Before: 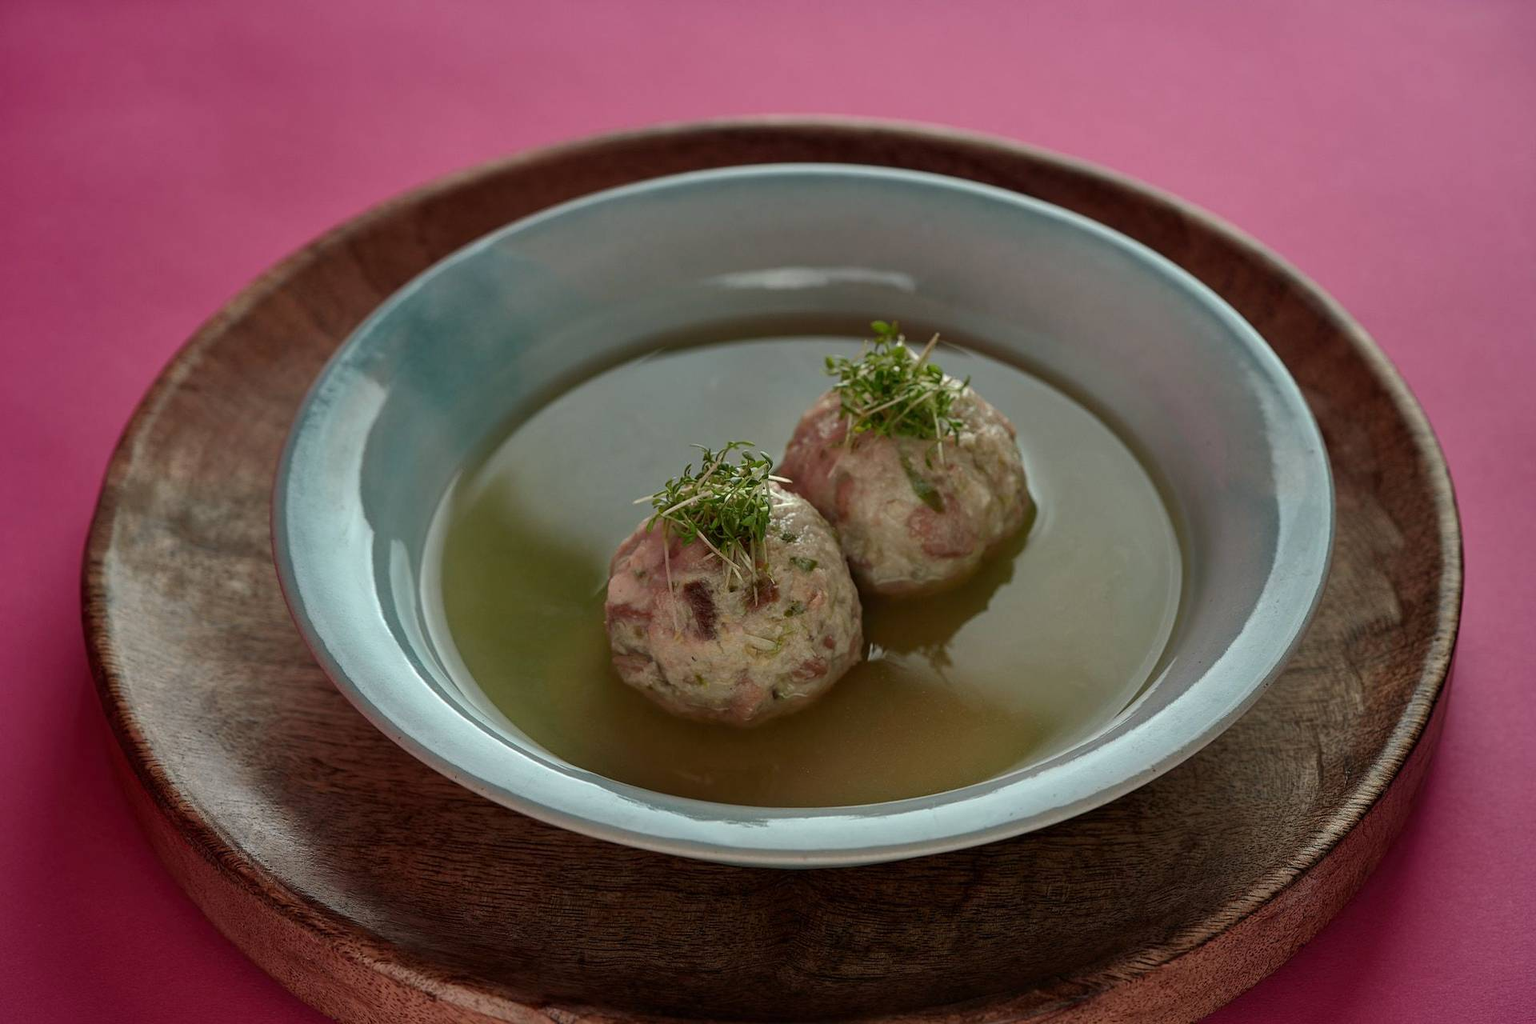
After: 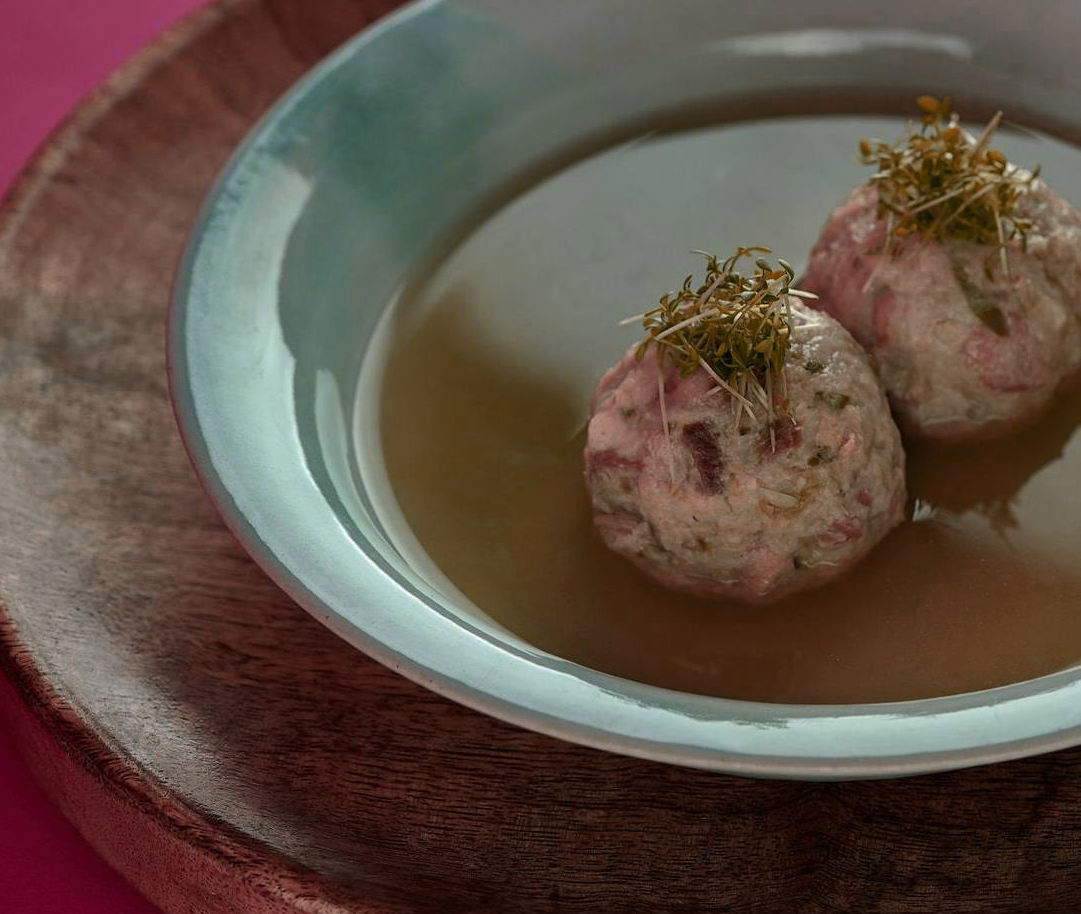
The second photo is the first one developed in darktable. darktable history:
color zones: curves: ch0 [(0.006, 0.385) (0.143, 0.563) (0.243, 0.321) (0.352, 0.464) (0.516, 0.456) (0.625, 0.5) (0.75, 0.5) (0.875, 0.5)]; ch1 [(0, 0.5) (0.134, 0.504) (0.246, 0.463) (0.421, 0.515) (0.5, 0.56) (0.625, 0.5) (0.75, 0.5) (0.875, 0.5)]; ch2 [(0, 0.5) (0.131, 0.426) (0.307, 0.289) (0.38, 0.188) (0.513, 0.216) (0.625, 0.548) (0.75, 0.468) (0.838, 0.396) (0.971, 0.311)]
crop: left 8.966%, top 23.852%, right 34.699%, bottom 4.703%
